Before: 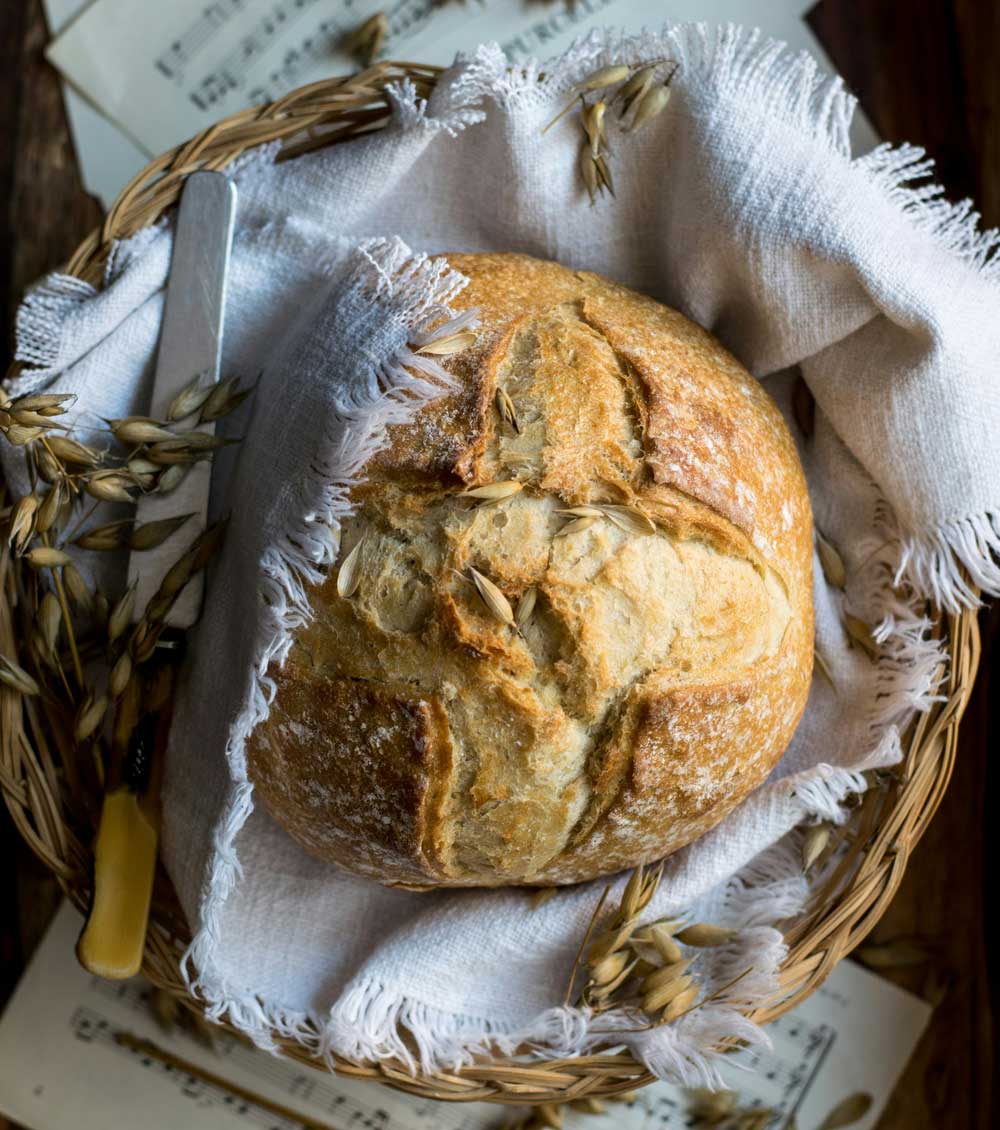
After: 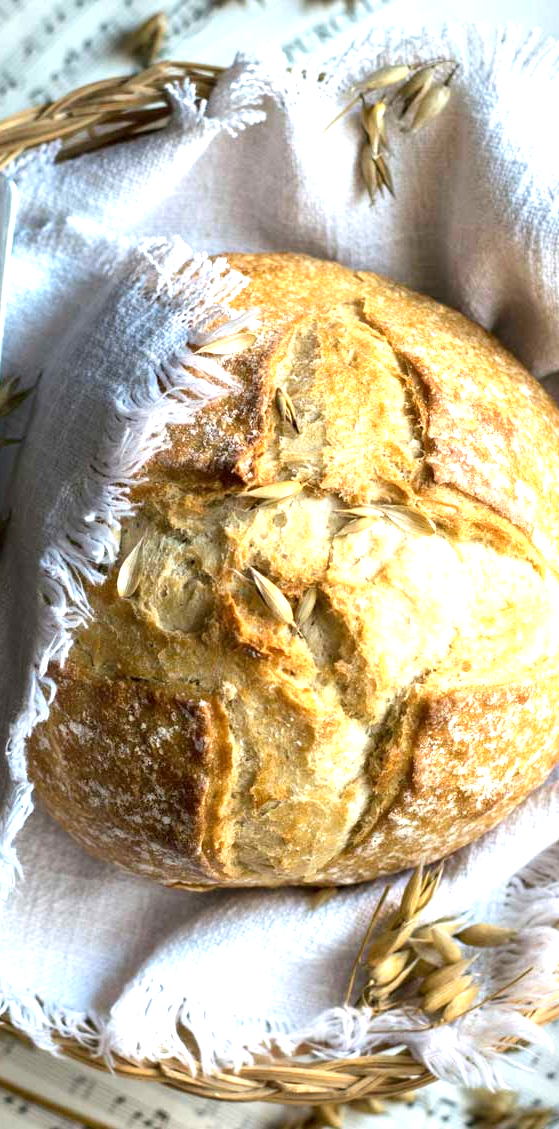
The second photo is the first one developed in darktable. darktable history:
exposure: exposure 1.165 EV, compensate highlight preservation false
crop: left 22.057%, right 22.035%, bottom 0.004%
